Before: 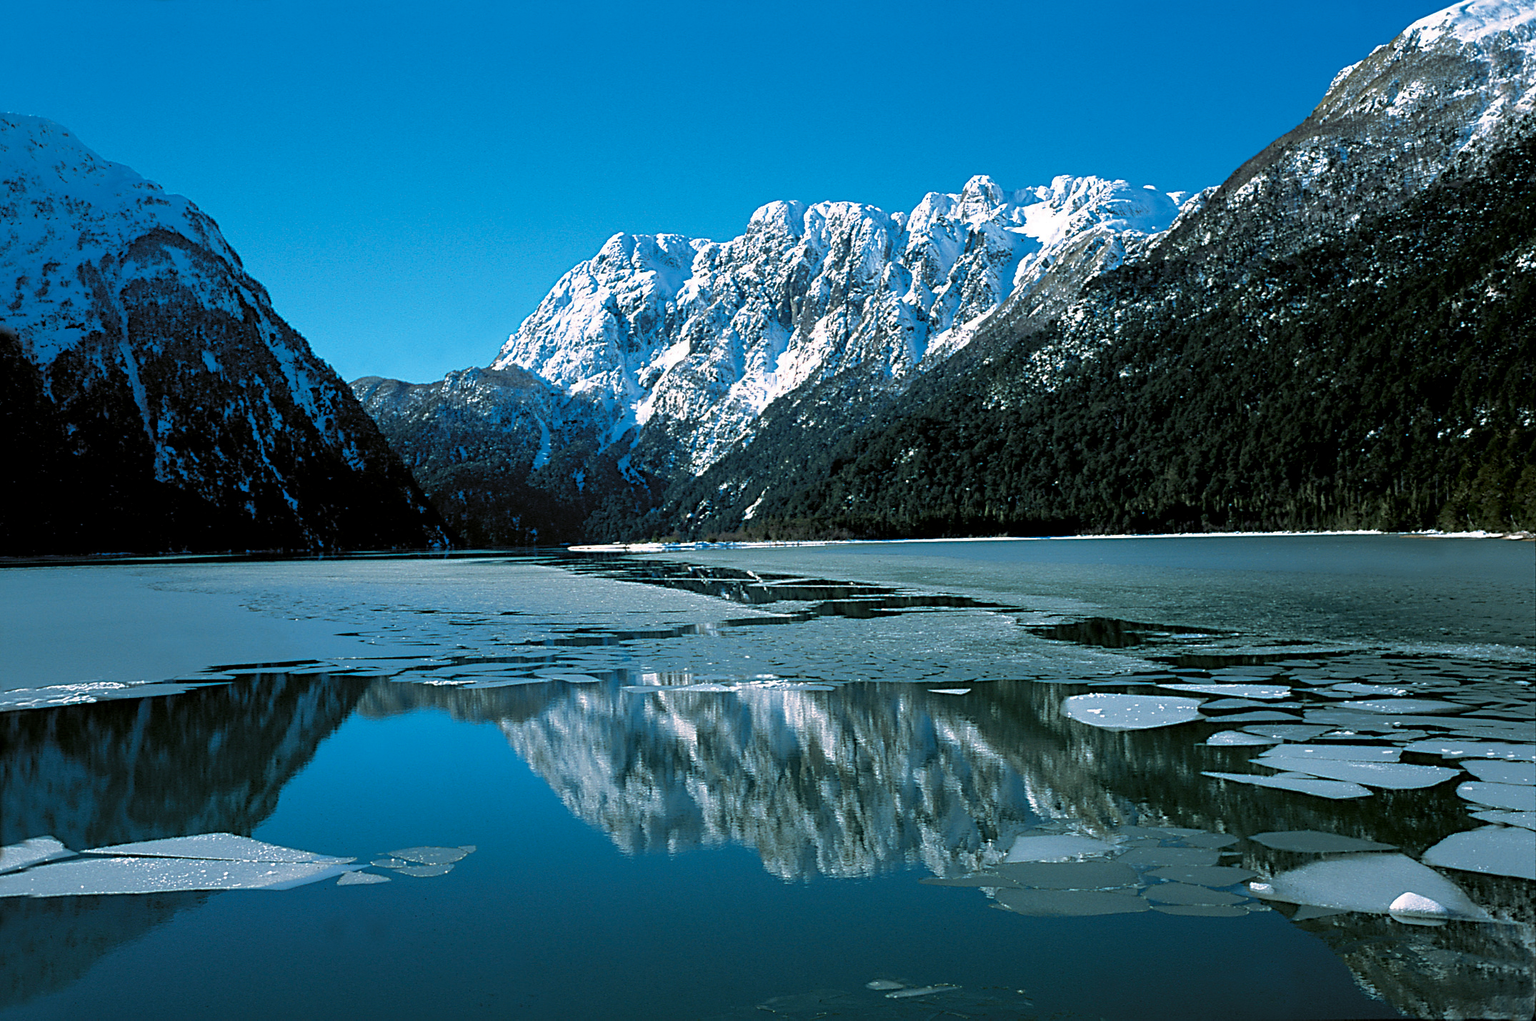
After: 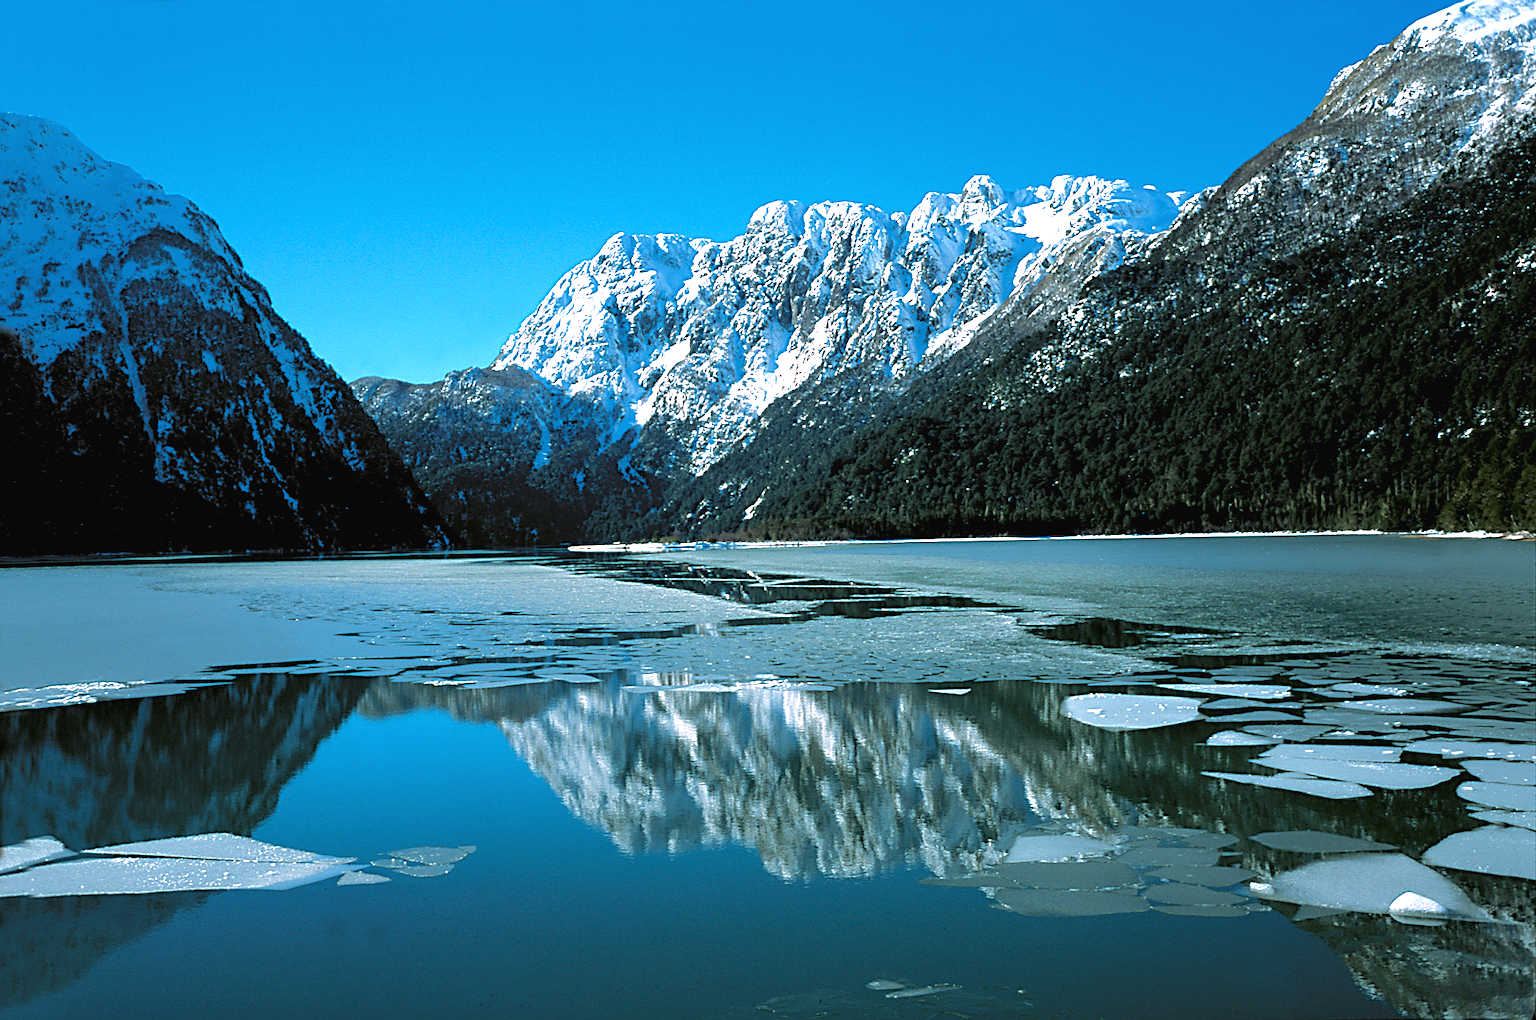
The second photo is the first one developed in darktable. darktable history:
exposure: black level correction -0.002, exposure 0.545 EV, compensate highlight preservation false
